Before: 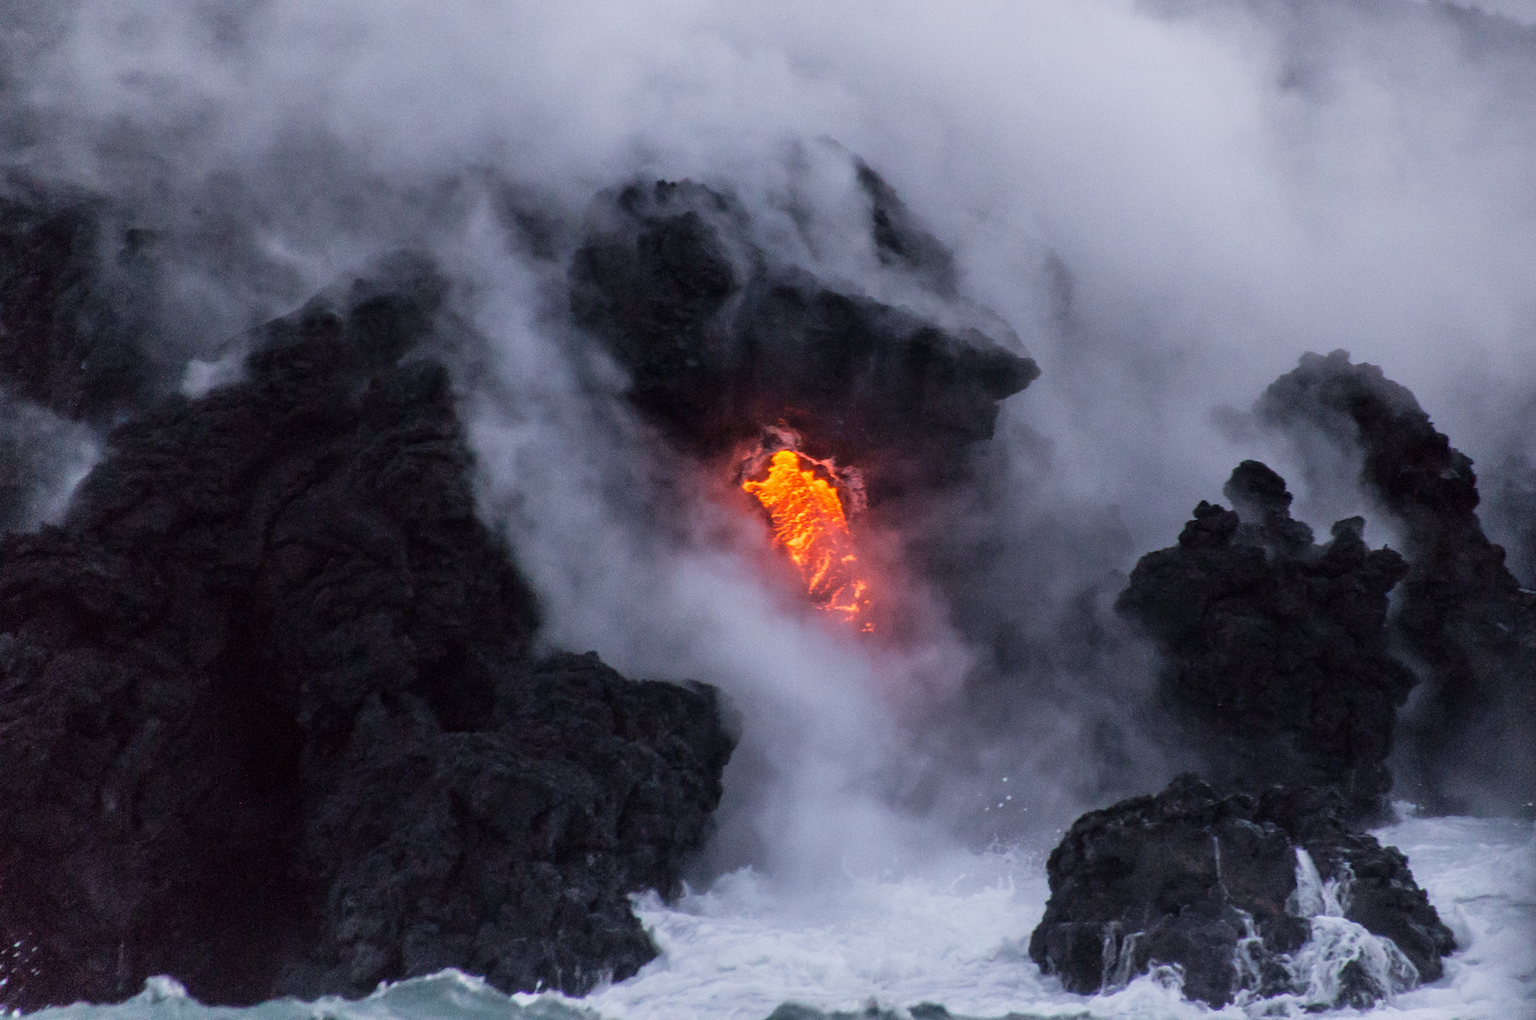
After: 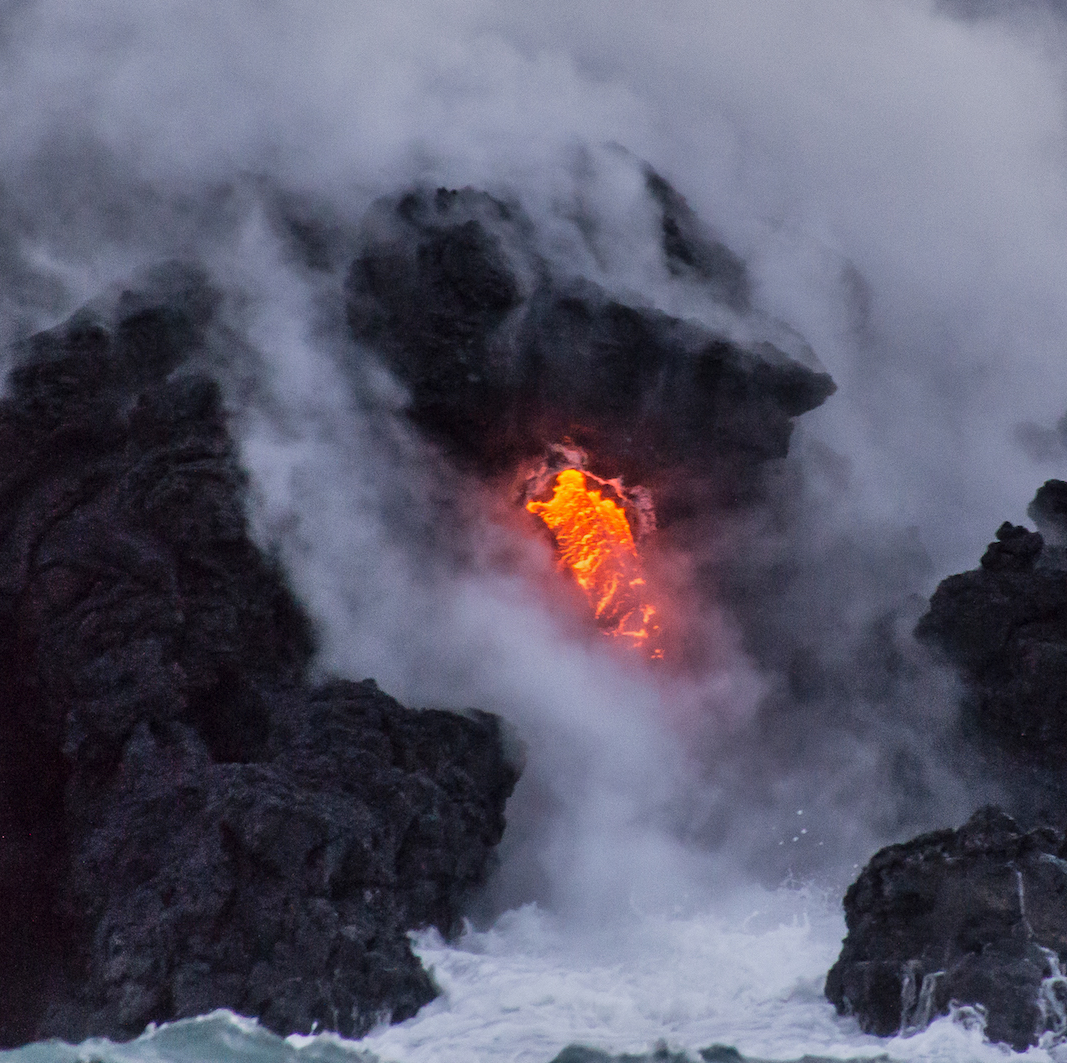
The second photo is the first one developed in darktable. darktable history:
crop and rotate: left 15.446%, right 17.836%
shadows and highlights: white point adjustment -3.64, highlights -63.34, highlights color adjustment 42%, soften with gaussian
